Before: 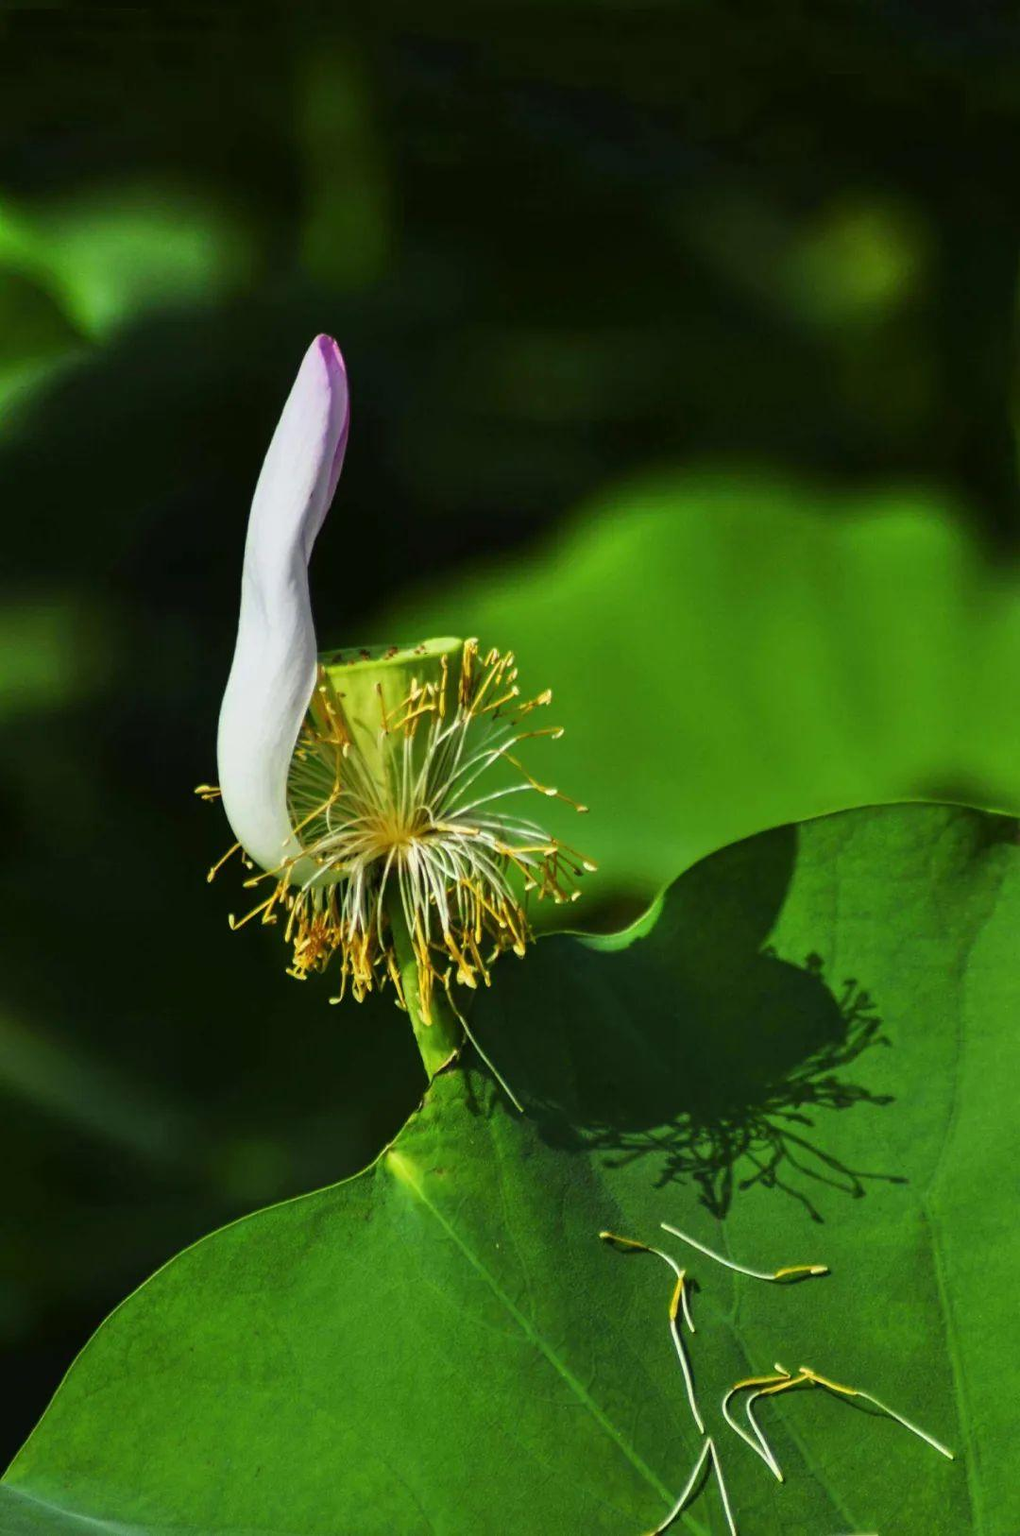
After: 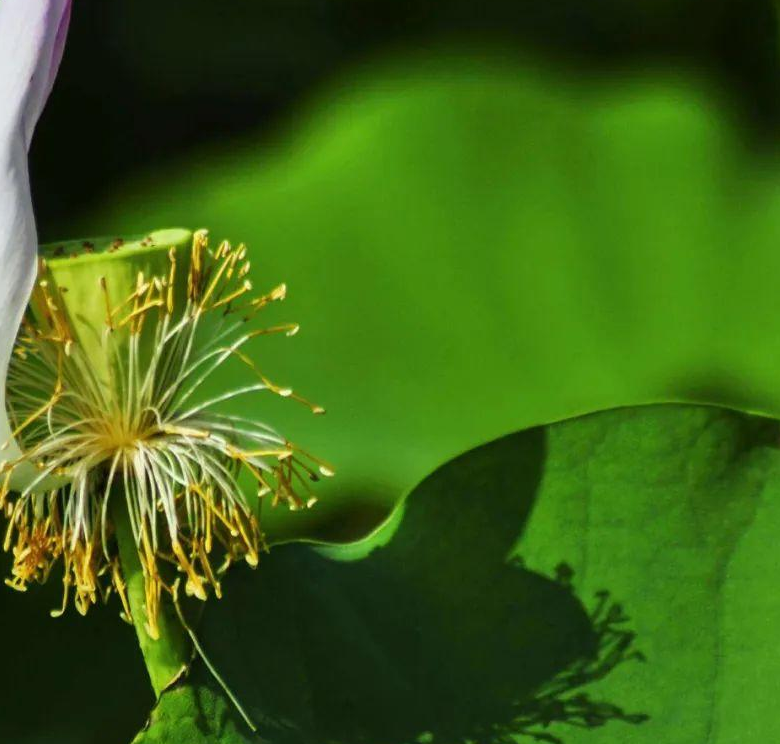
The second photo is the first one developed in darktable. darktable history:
tone equalizer: edges refinement/feathering 500, mask exposure compensation -1.57 EV, preserve details no
crop and rotate: left 27.753%, top 27.476%, bottom 26.71%
